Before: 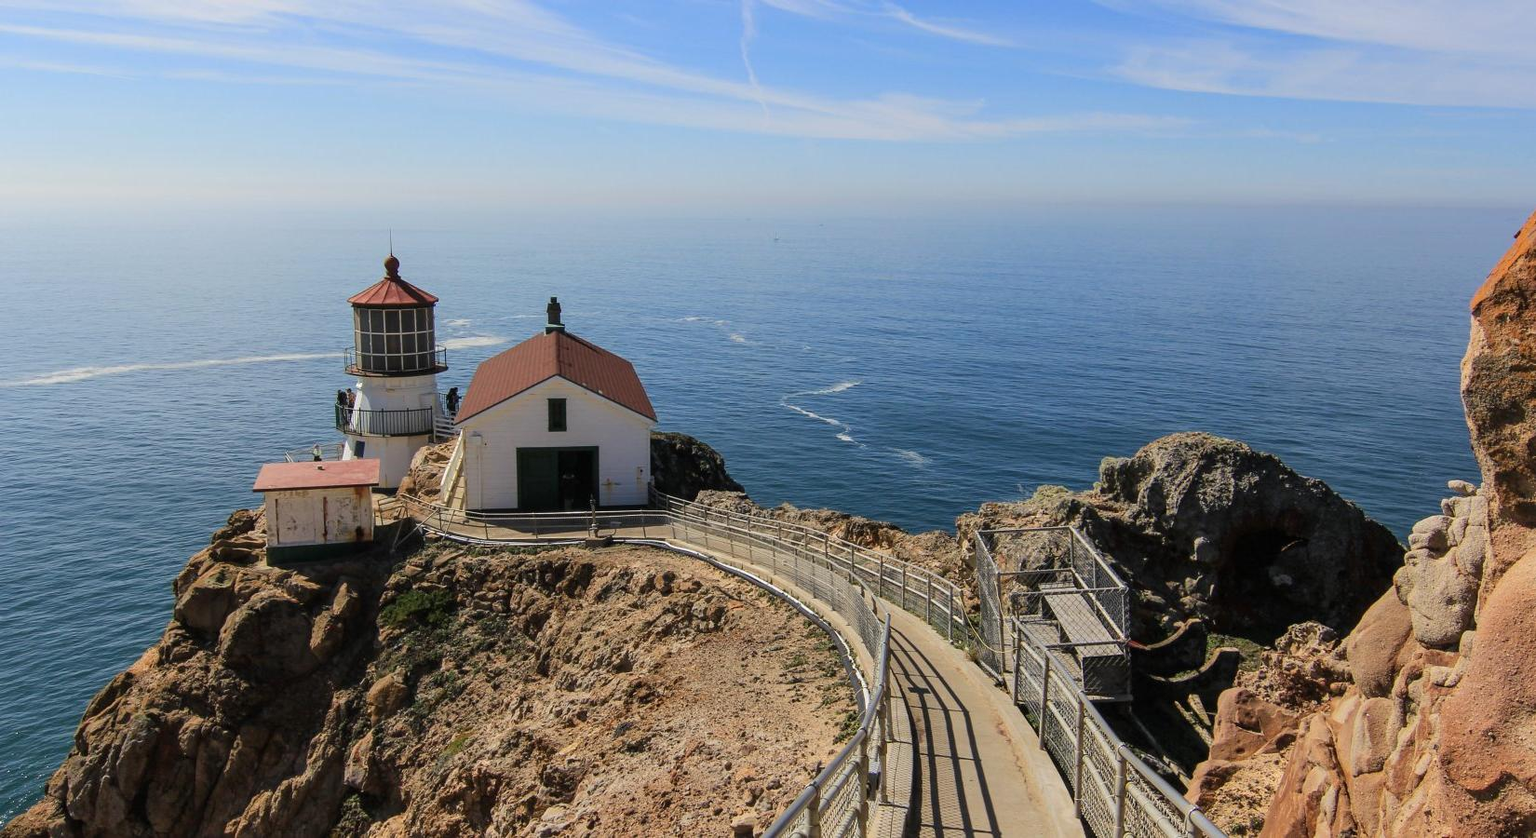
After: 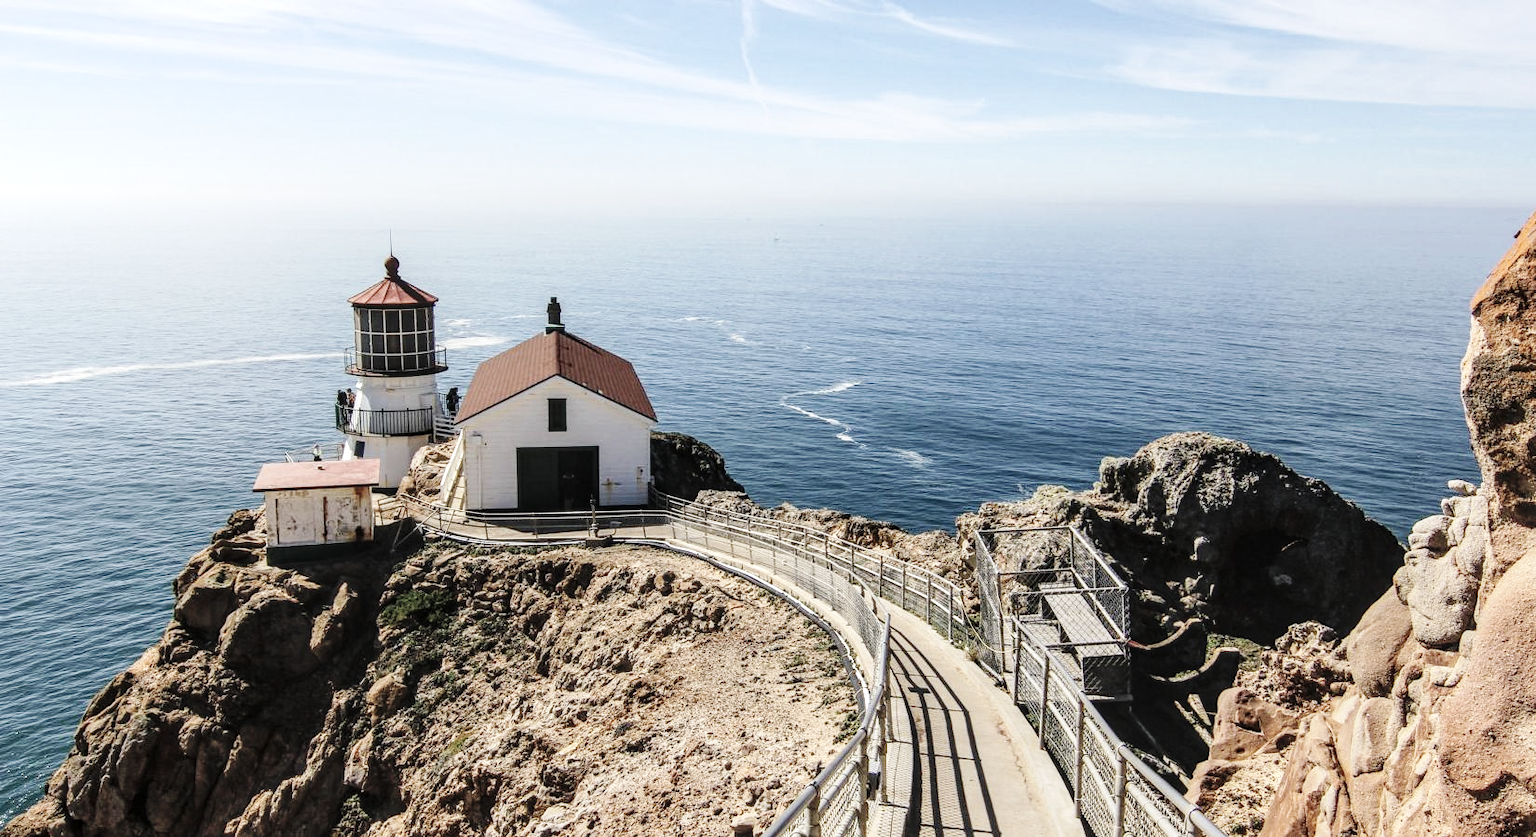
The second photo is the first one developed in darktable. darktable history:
color correction: highlights b* -0.058, saturation 0.579
exposure: black level correction 0, exposure 0.499 EV, compensate highlight preservation false
local contrast: on, module defaults
base curve: curves: ch0 [(0, 0) (0.036, 0.025) (0.121, 0.166) (0.206, 0.329) (0.605, 0.79) (1, 1)], preserve colors none
